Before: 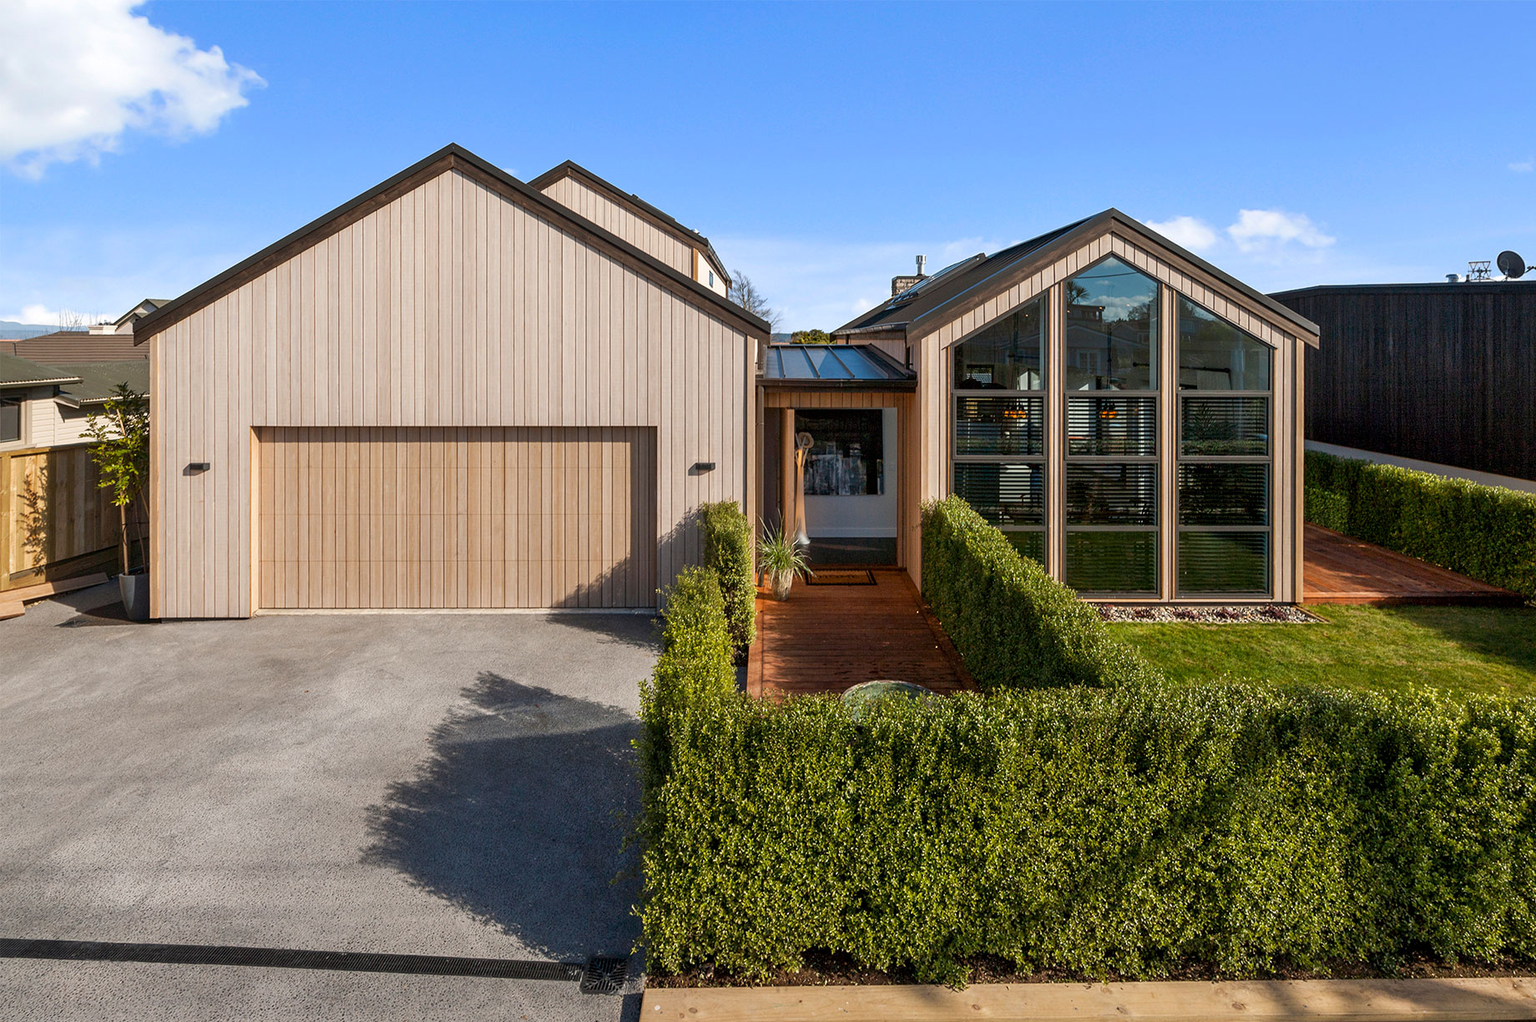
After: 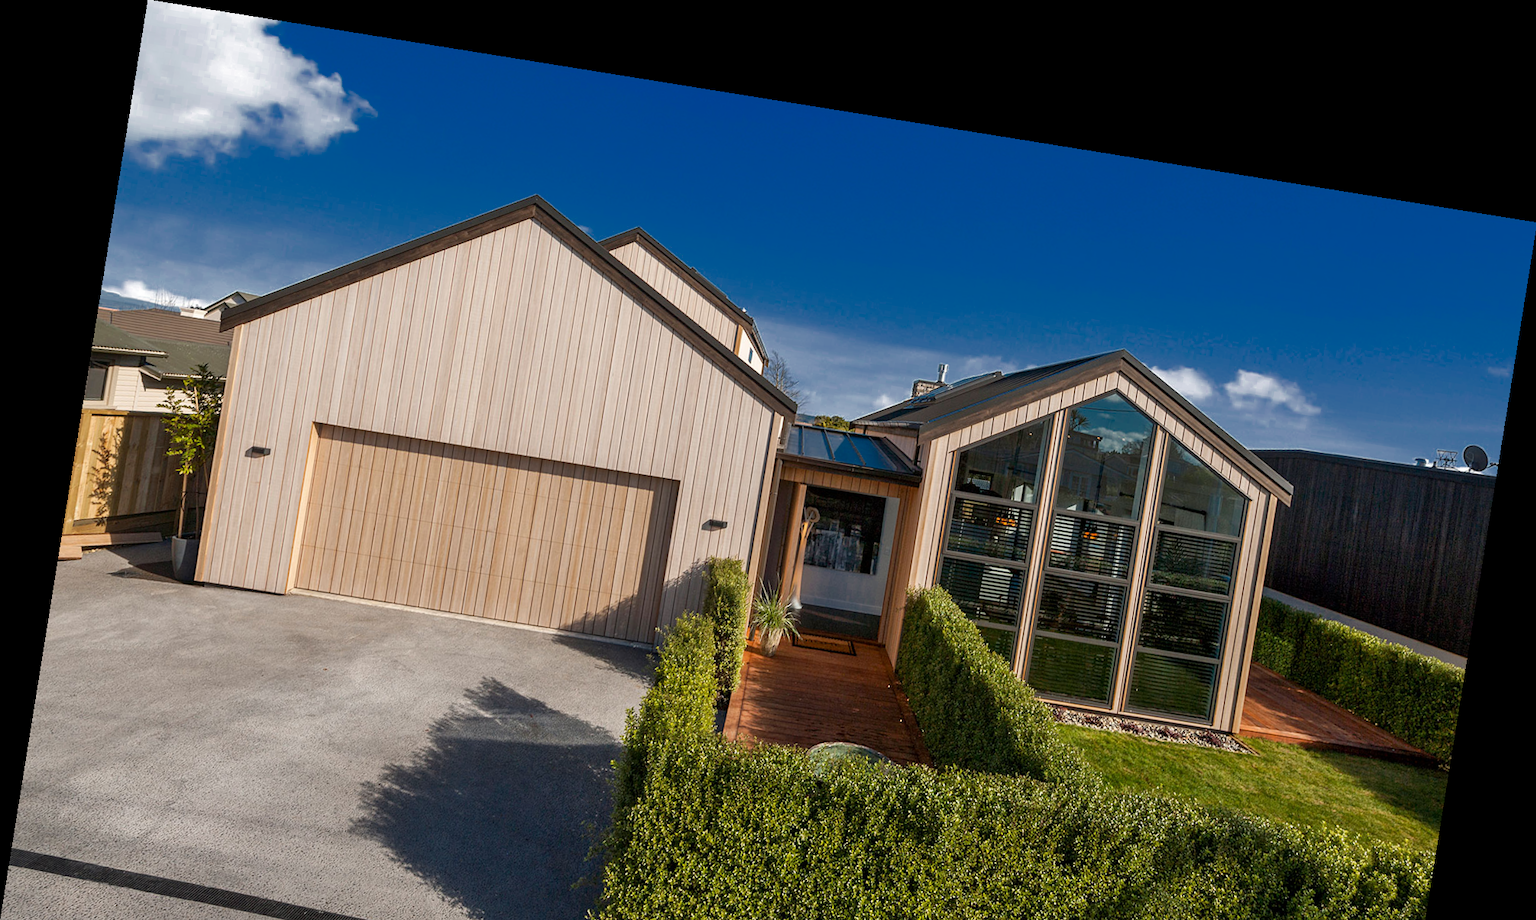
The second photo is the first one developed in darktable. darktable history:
crop: bottom 19.644%
color zones: curves: ch0 [(0, 0.497) (0.143, 0.5) (0.286, 0.5) (0.429, 0.483) (0.571, 0.116) (0.714, -0.006) (0.857, 0.28) (1, 0.497)]
rotate and perspective: rotation 9.12°, automatic cropping off
